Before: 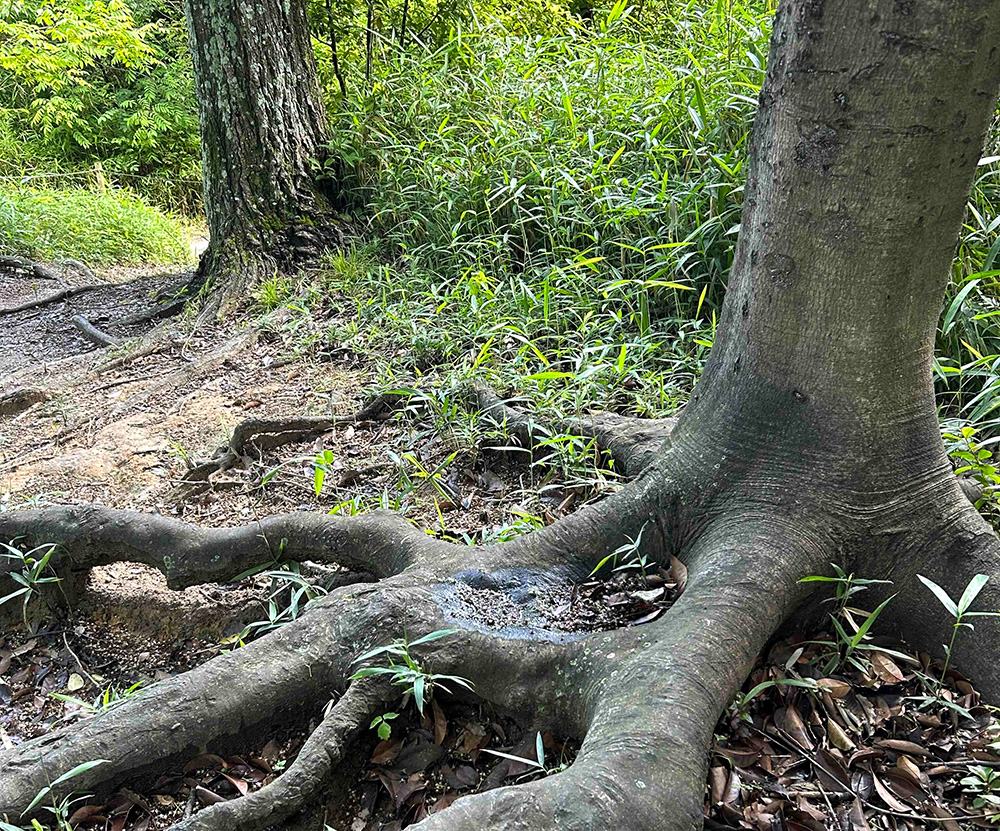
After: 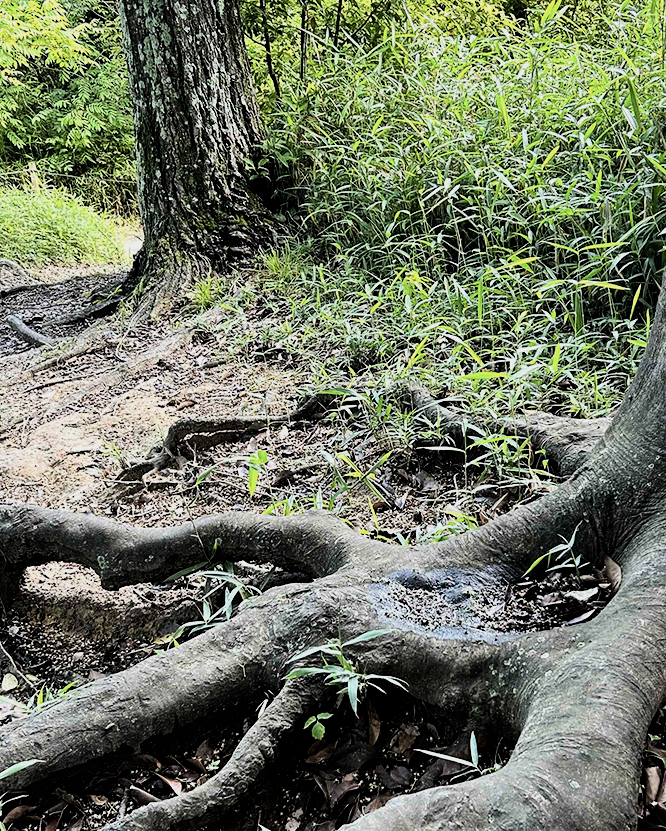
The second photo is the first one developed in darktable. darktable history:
crop and rotate: left 6.617%, right 26.717%
filmic rgb: black relative exposure -5 EV, hardness 2.88, contrast 1.3
contrast brightness saturation: contrast 0.11, saturation -0.17
exposure: exposure 0.191 EV, compensate highlight preservation false
